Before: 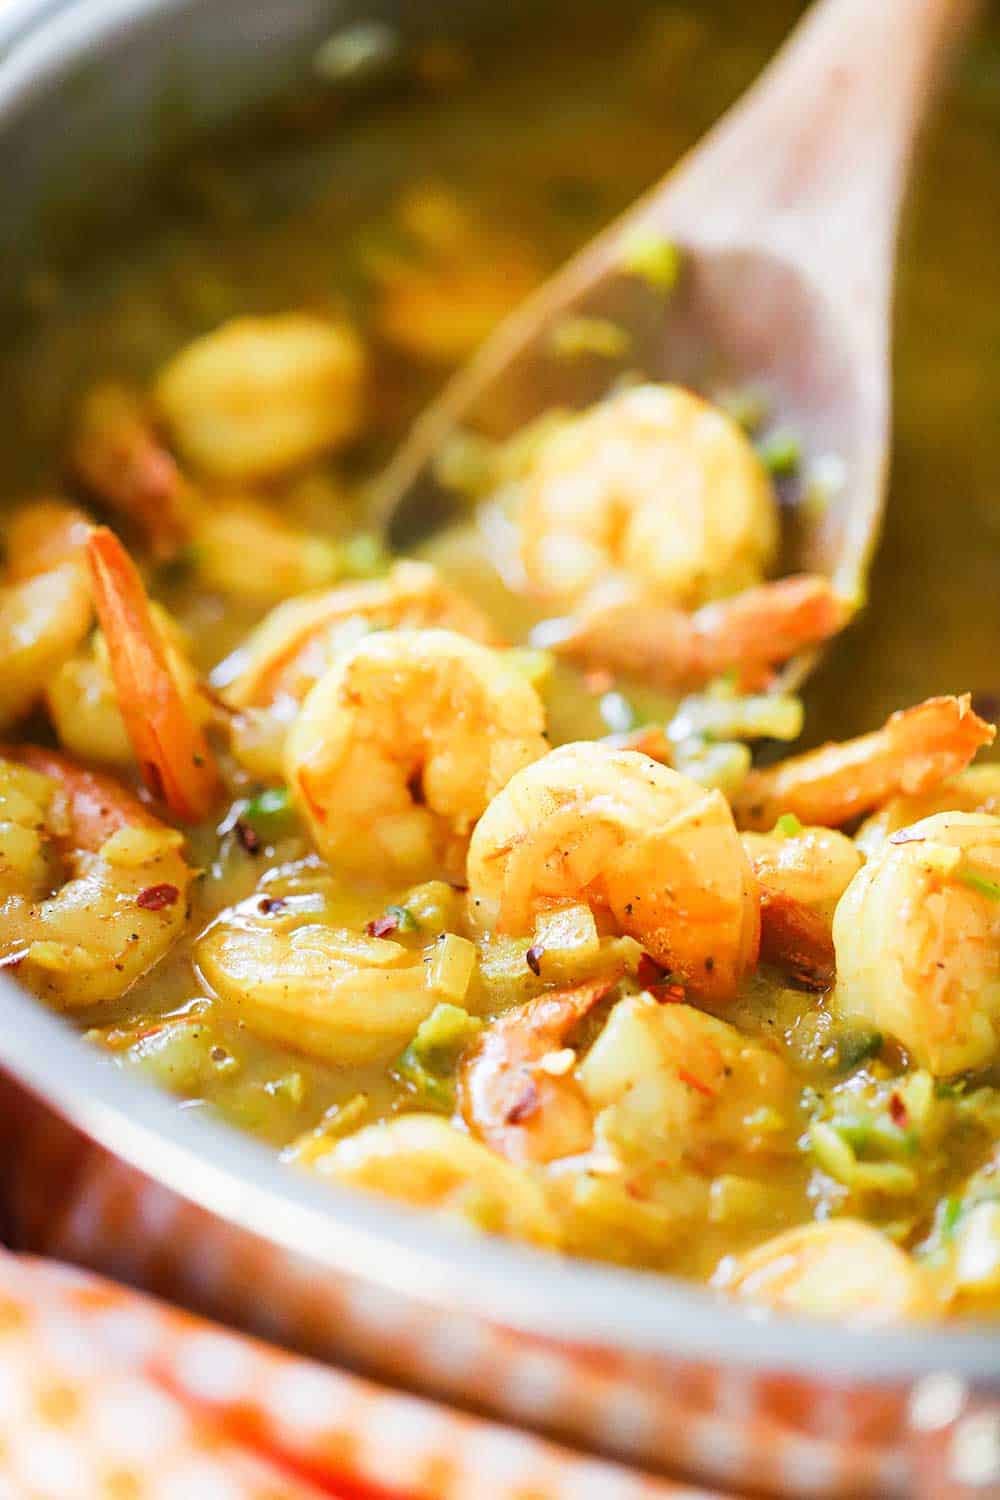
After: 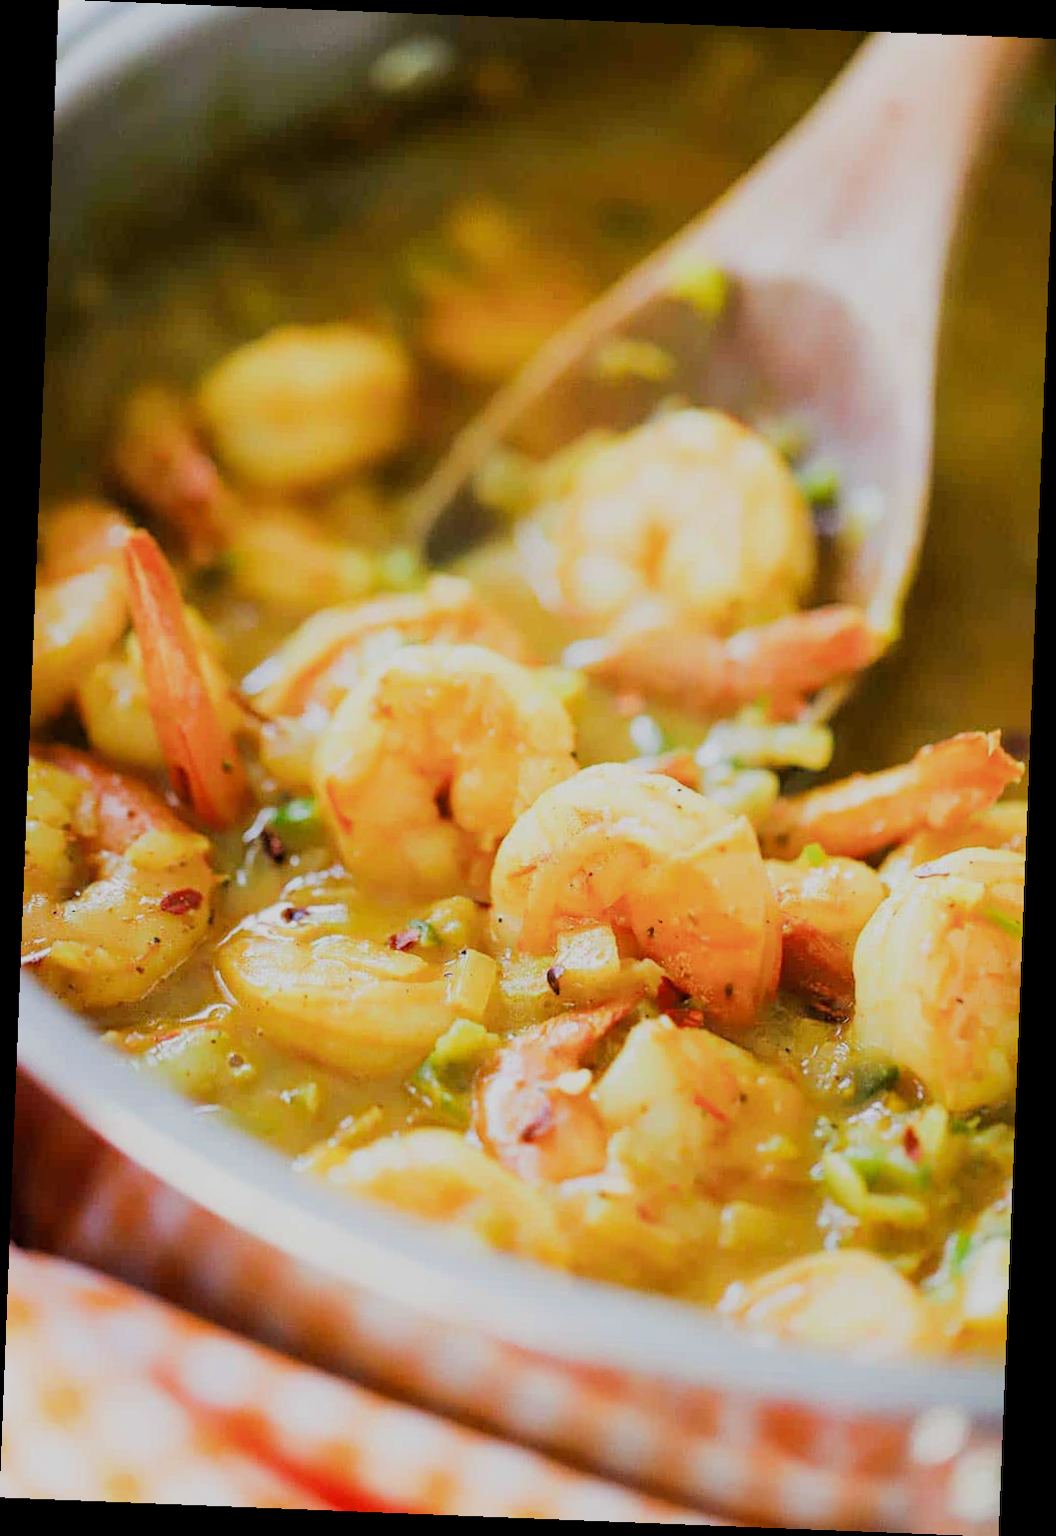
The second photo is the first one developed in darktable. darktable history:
filmic rgb: black relative exposure -7.65 EV, white relative exposure 4.56 EV, hardness 3.61
rotate and perspective: rotation 2.27°, automatic cropping off
